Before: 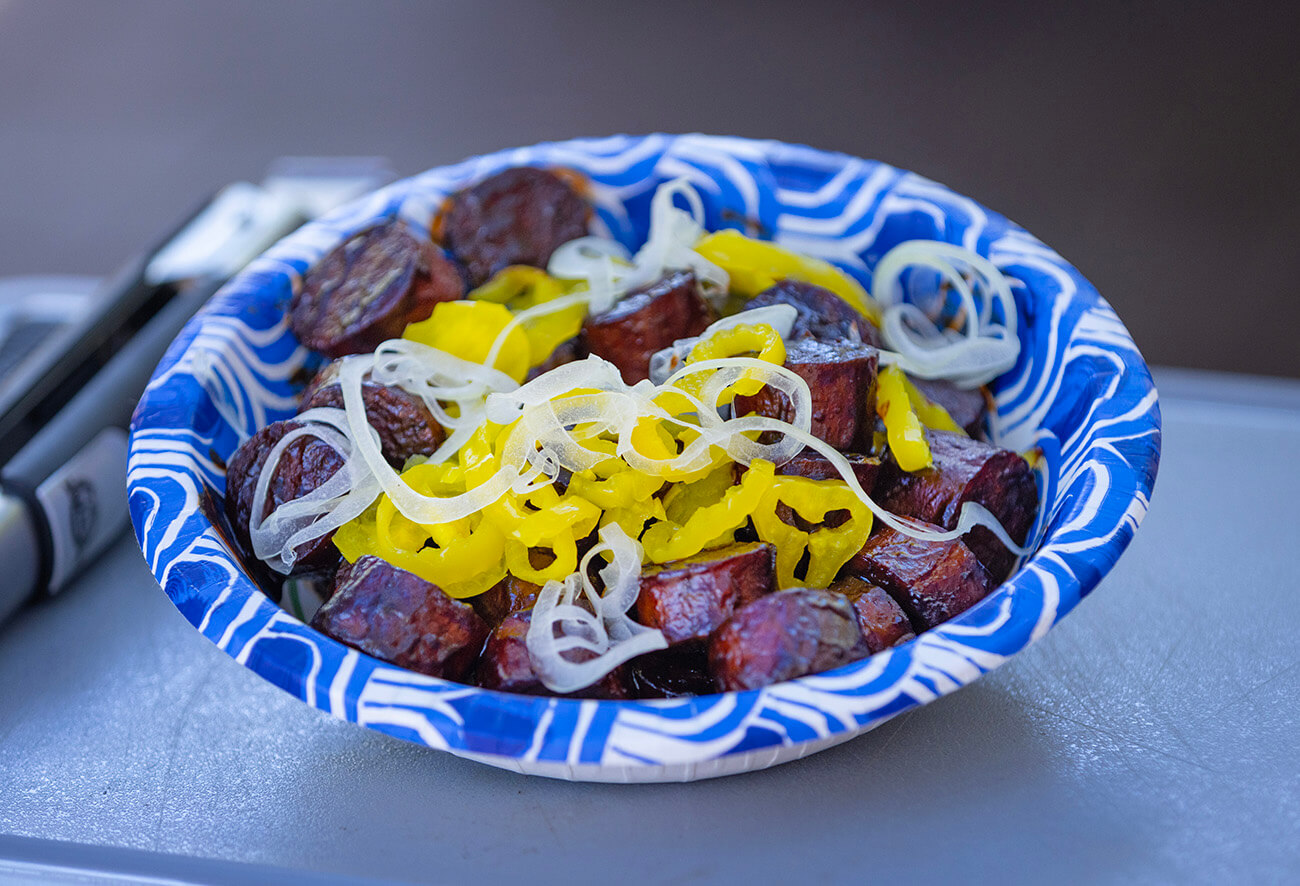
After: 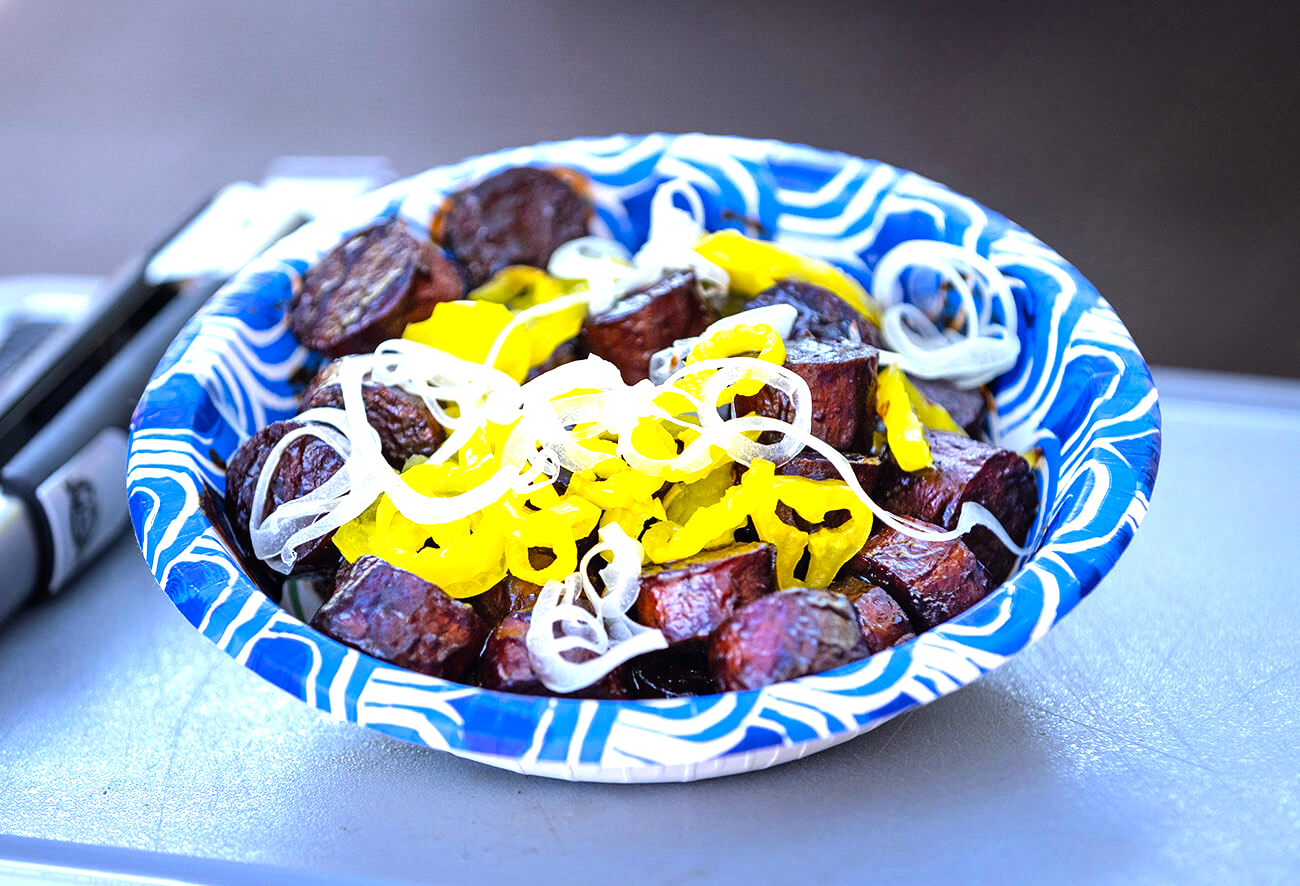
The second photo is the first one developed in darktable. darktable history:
tone equalizer: -8 EV -0.746 EV, -7 EV -0.71 EV, -6 EV -0.632 EV, -5 EV -0.364 EV, -3 EV 0.405 EV, -2 EV 0.6 EV, -1 EV 0.699 EV, +0 EV 0.742 EV, edges refinement/feathering 500, mask exposure compensation -1.57 EV, preserve details no
exposure: black level correction 0.001, exposure 0.499 EV, compensate highlight preservation false
